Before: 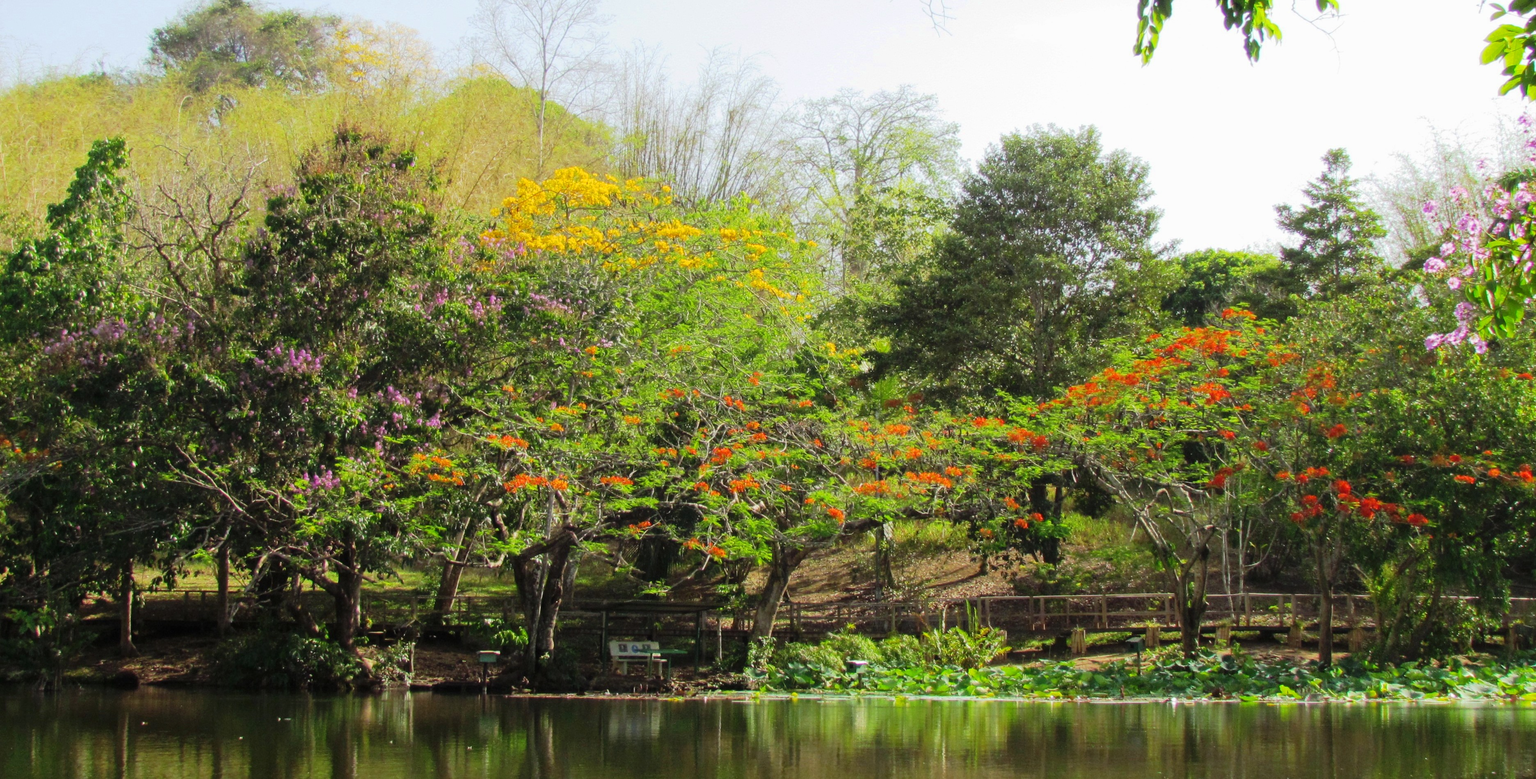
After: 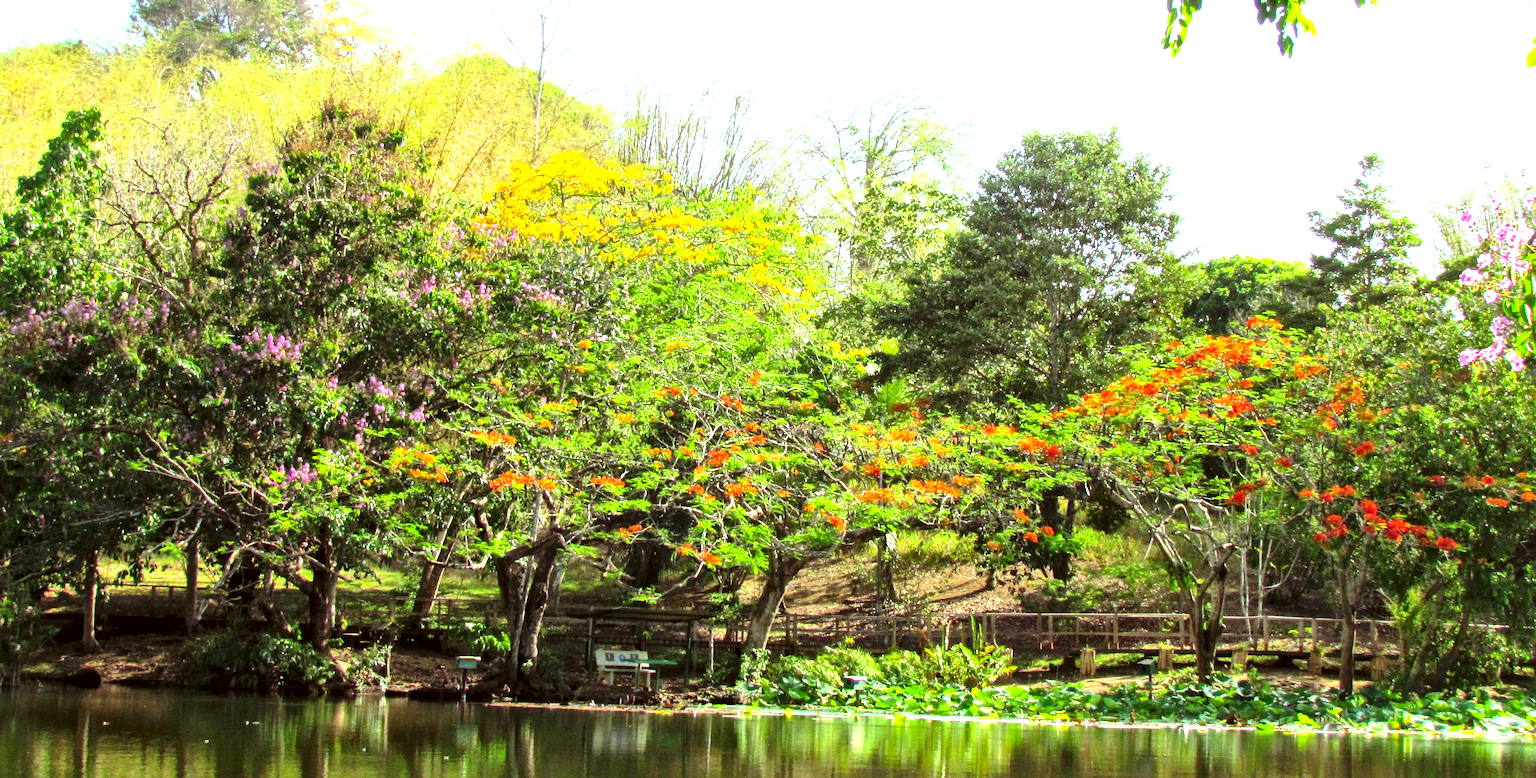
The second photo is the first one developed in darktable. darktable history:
crop and rotate: angle -1.44°
contrast brightness saturation: saturation 0.122
local contrast: mode bilateral grid, contrast 25, coarseness 60, detail 151%, midtone range 0.2
exposure: black level correction 0.001, exposure 0.956 EV, compensate highlight preservation false
color correction: highlights a* -5.03, highlights b* -3.22, shadows a* 3.79, shadows b* 4.43
